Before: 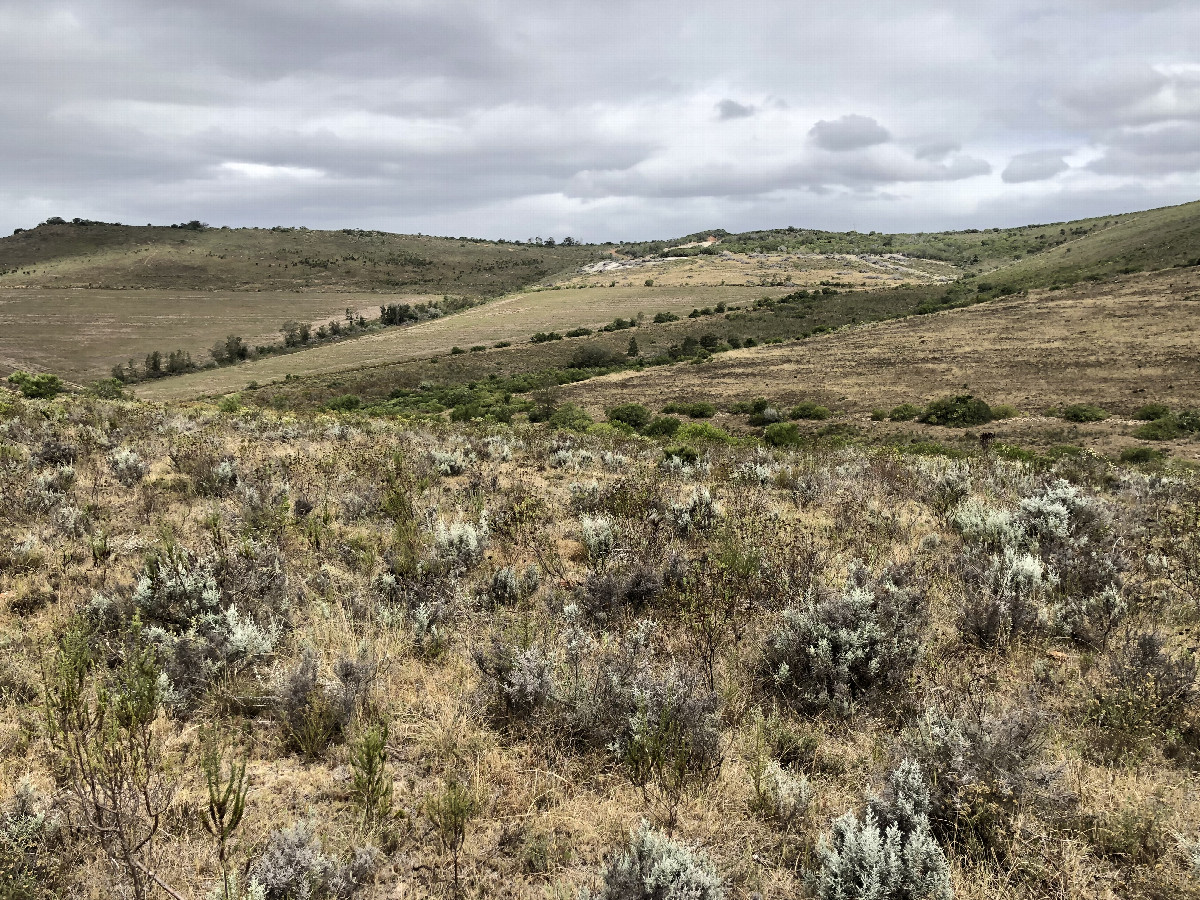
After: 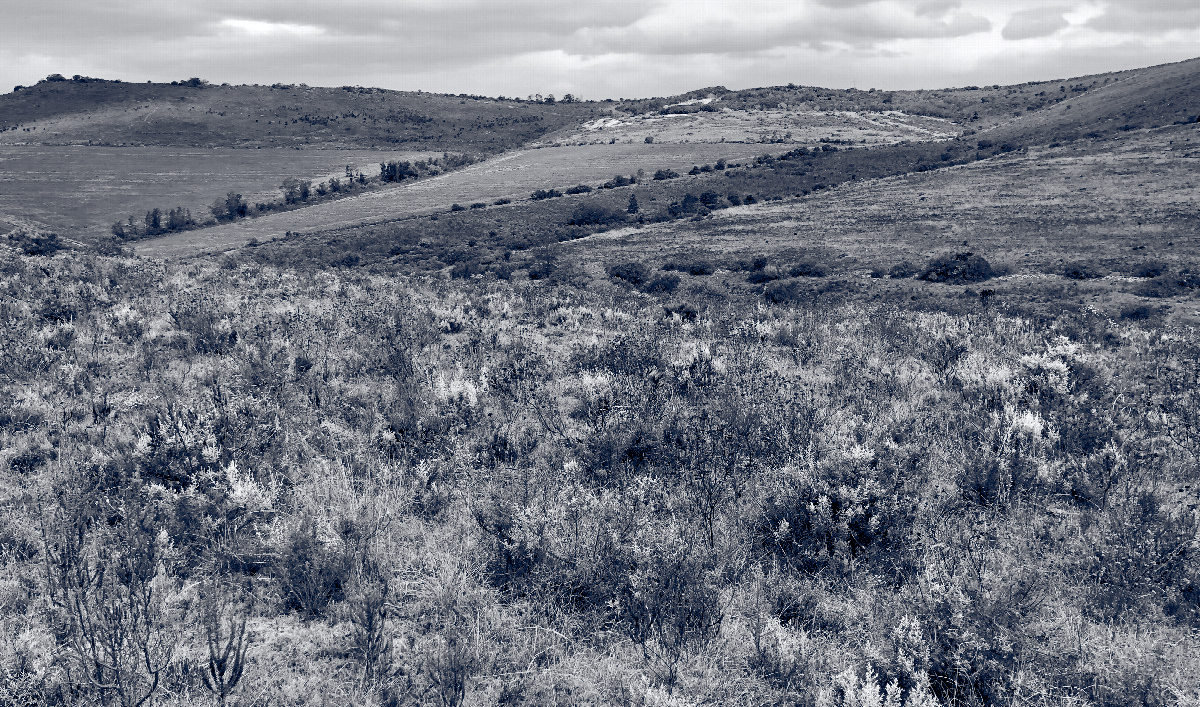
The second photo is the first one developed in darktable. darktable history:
crop and rotate: top 15.978%, bottom 5.415%
color calibration: output gray [0.22, 0.42, 0.37, 0], illuminant F (fluorescent), F source F9 (Cool White Deluxe 4150 K) – high CRI, x 0.374, y 0.373, temperature 4153.29 K
color balance rgb: global offset › chroma 0.254%, global offset › hue 257.1°, linear chroma grading › shadows 31.987%, linear chroma grading › global chroma -2.648%, linear chroma grading › mid-tones 3.636%, perceptual saturation grading › global saturation 40.272%, perceptual saturation grading › highlights -50.151%, perceptual saturation grading › shadows 30.136%, global vibrance 20%
